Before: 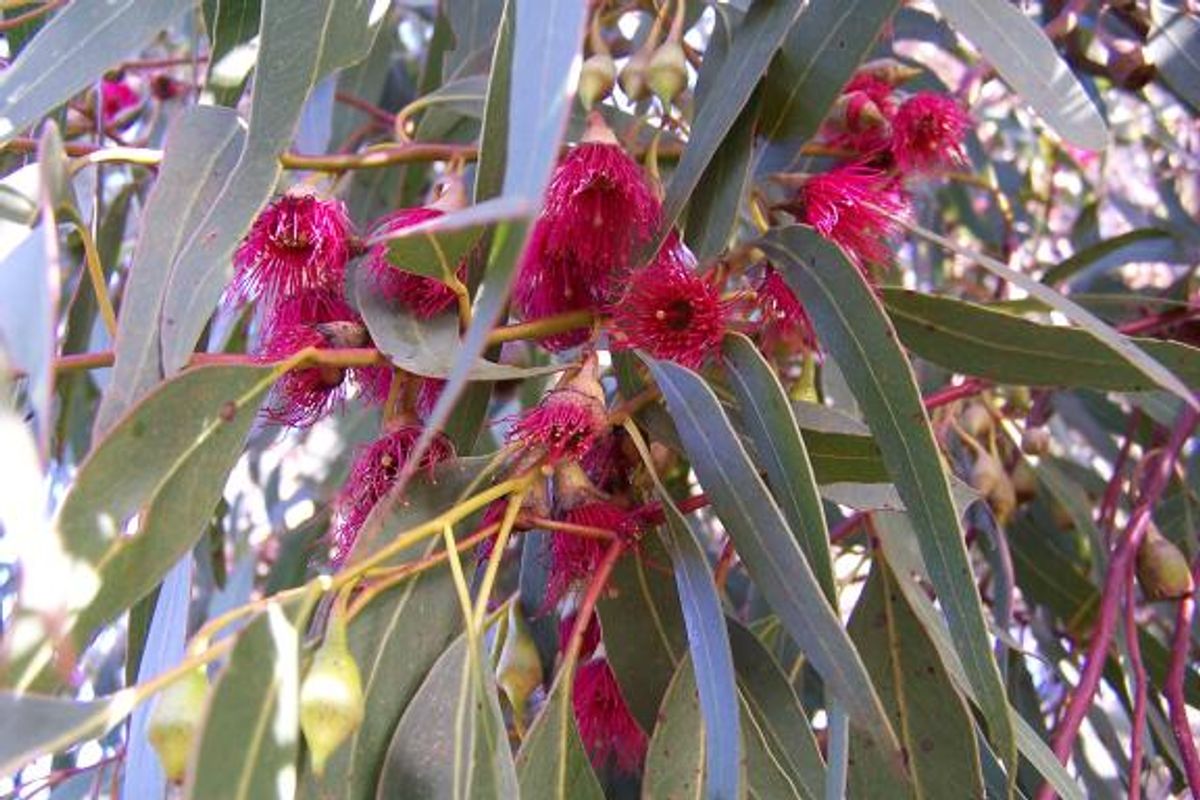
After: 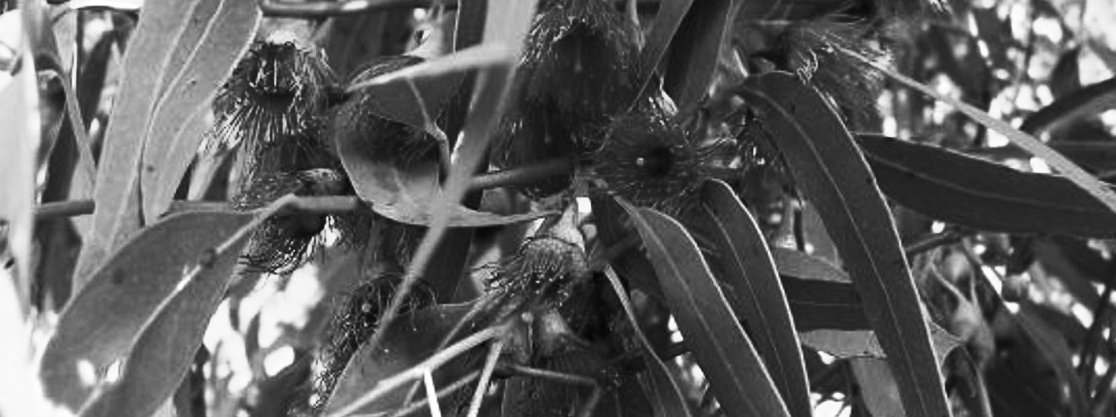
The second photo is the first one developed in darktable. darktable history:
crop: left 1.744%, top 19.225%, right 5.069%, bottom 28.357%
tone curve: curves: ch0 [(0, 0) (0.56, 0.467) (0.846, 0.934) (1, 1)]
monochrome: a -35.87, b 49.73, size 1.7
color correction: highlights a* 4.02, highlights b* 4.98, shadows a* -7.55, shadows b* 4.98
